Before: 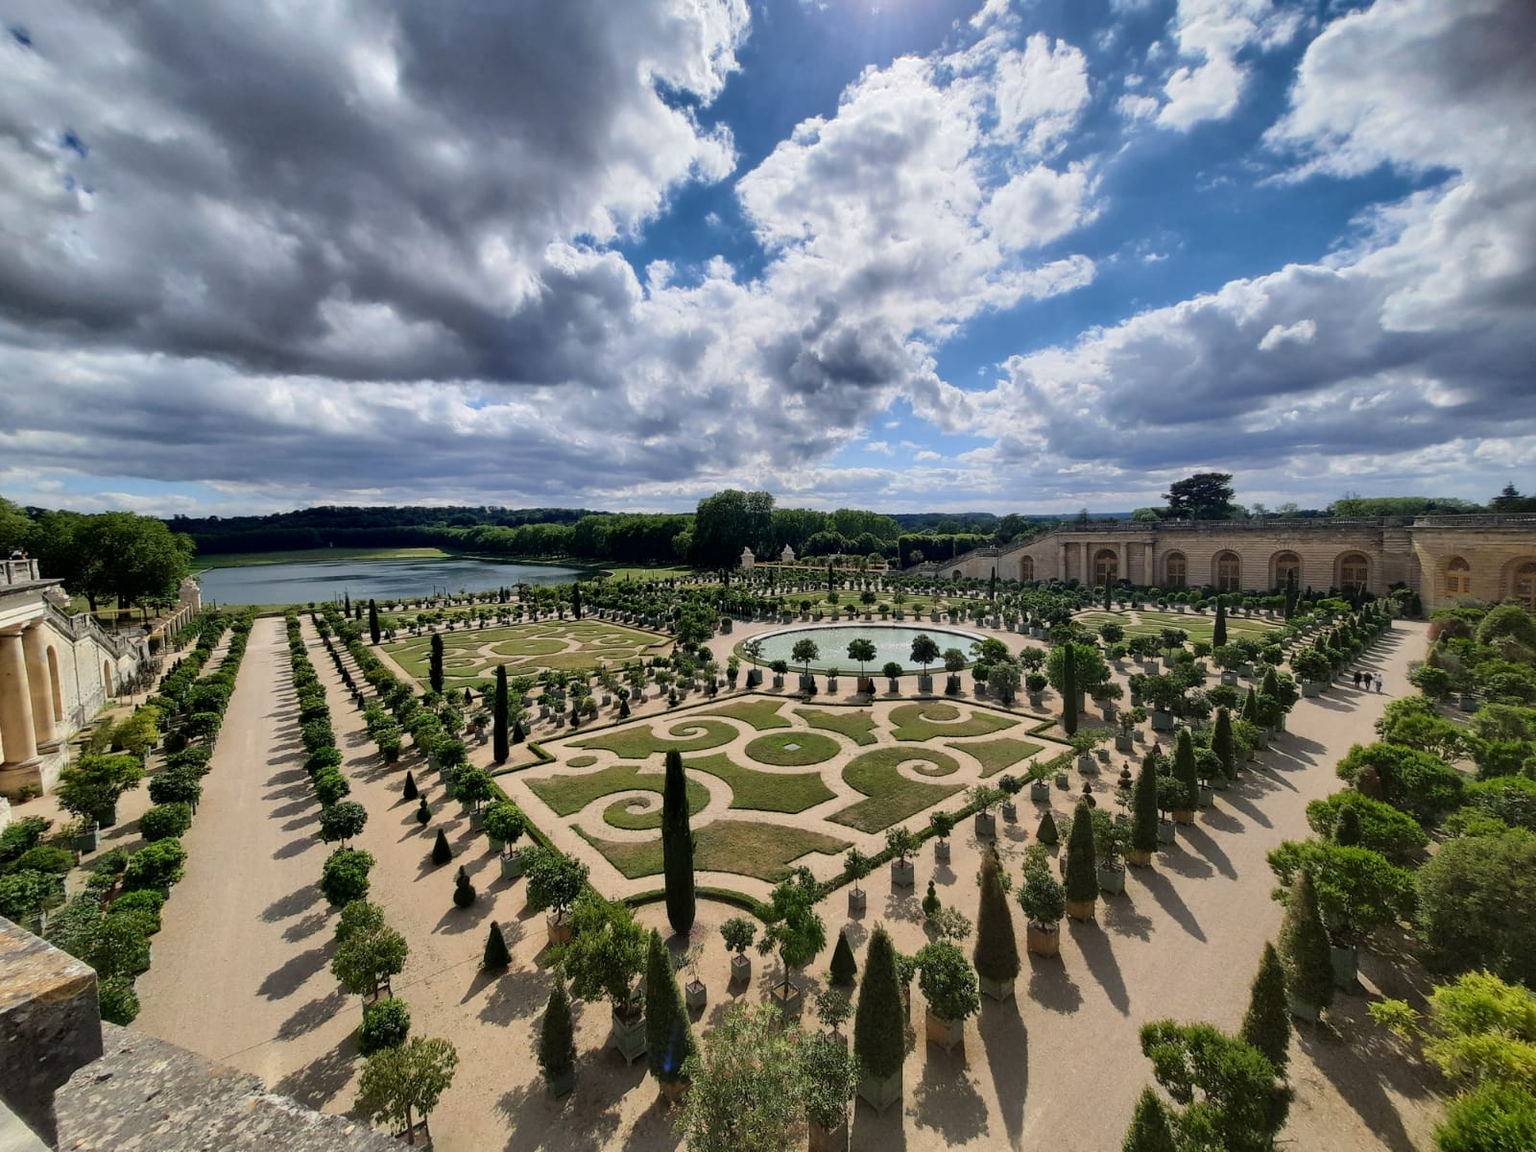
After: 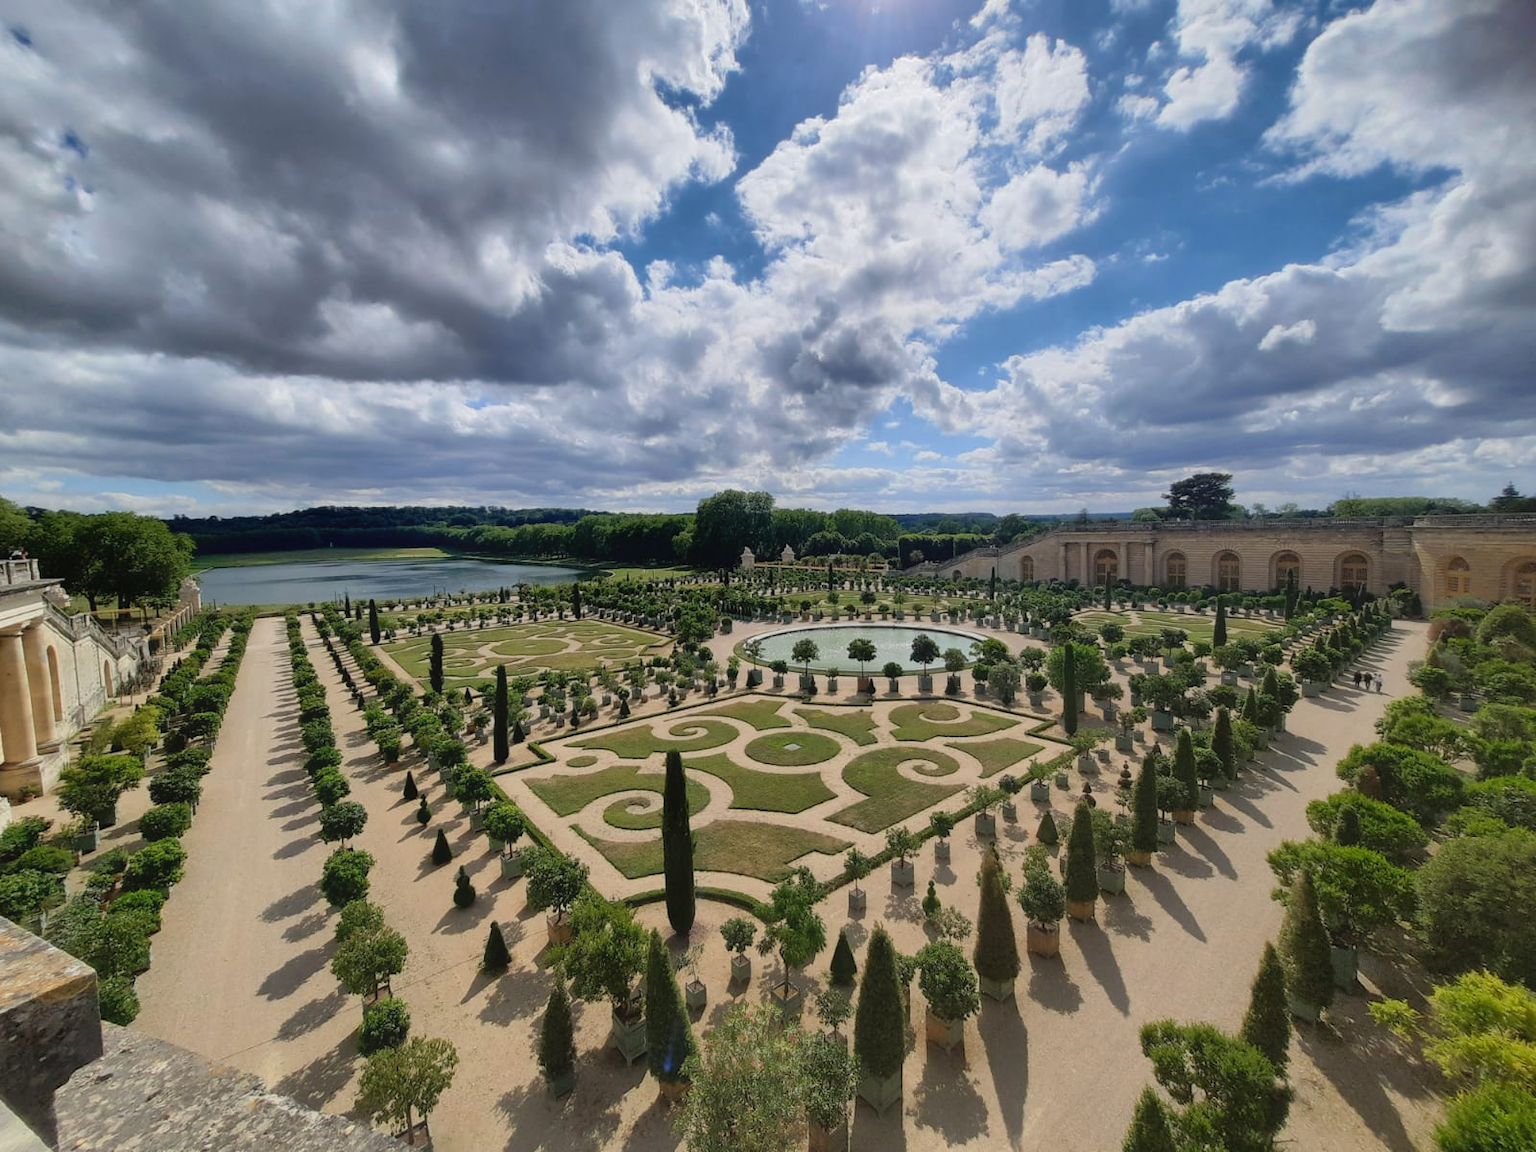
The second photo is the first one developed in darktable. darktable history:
contrast equalizer: octaves 7, y [[0.6 ×6], [0.55 ×6], [0 ×6], [0 ×6], [0 ×6]], mix -0.3
rgb curve: curves: ch0 [(0, 0) (0.053, 0.068) (0.122, 0.128) (1, 1)]
